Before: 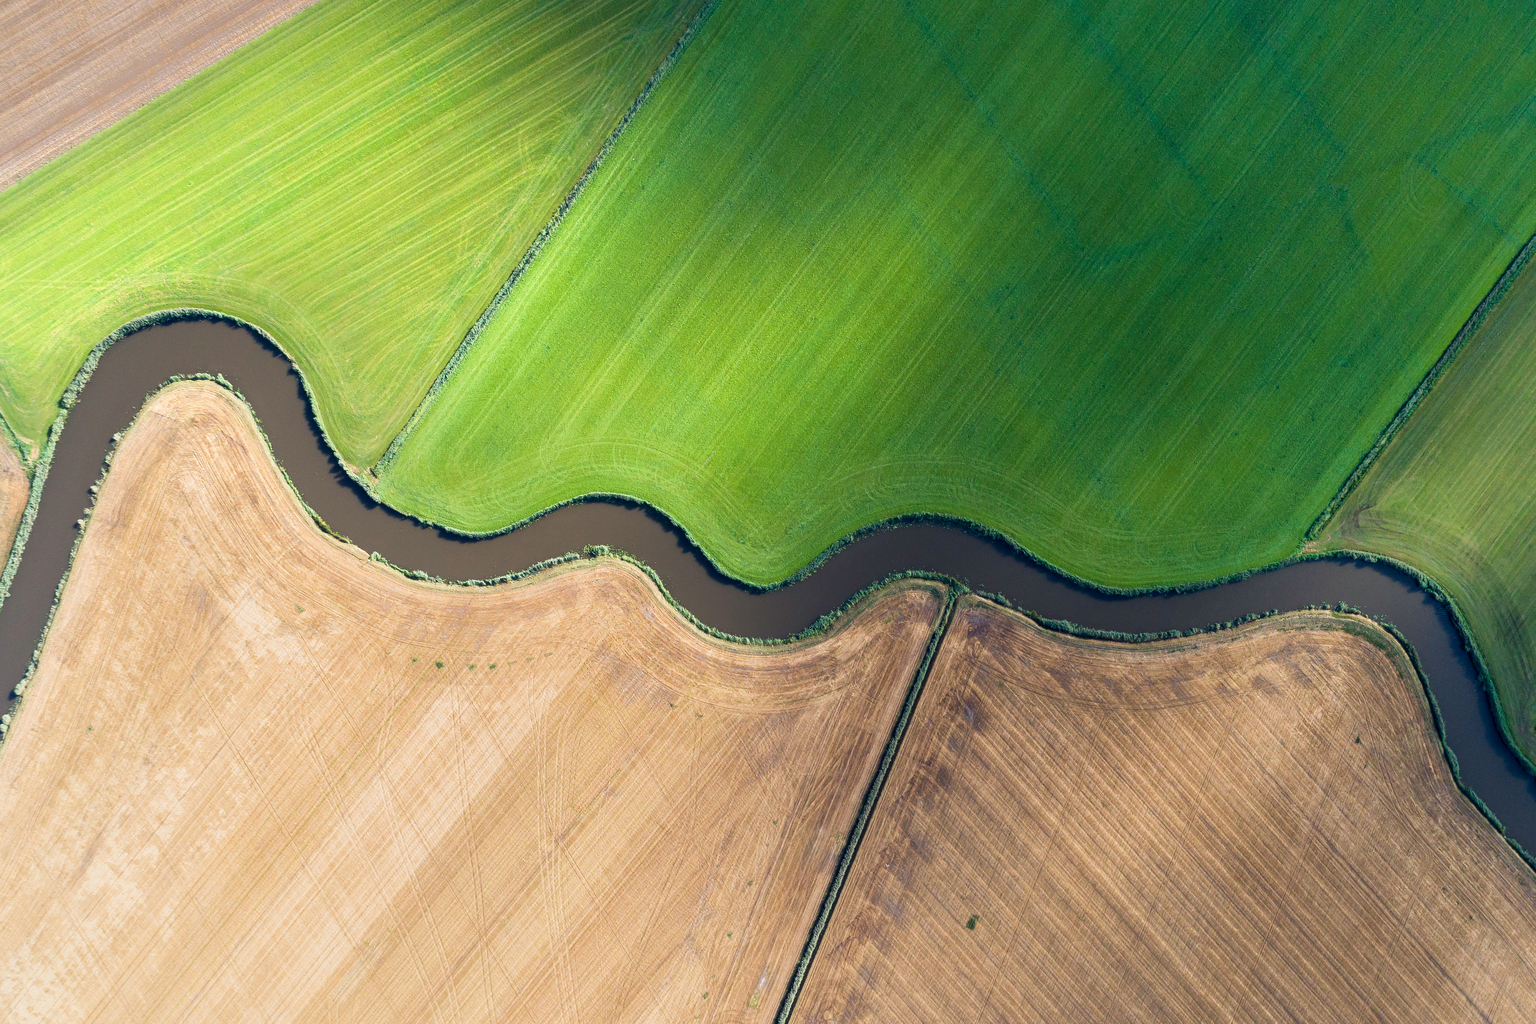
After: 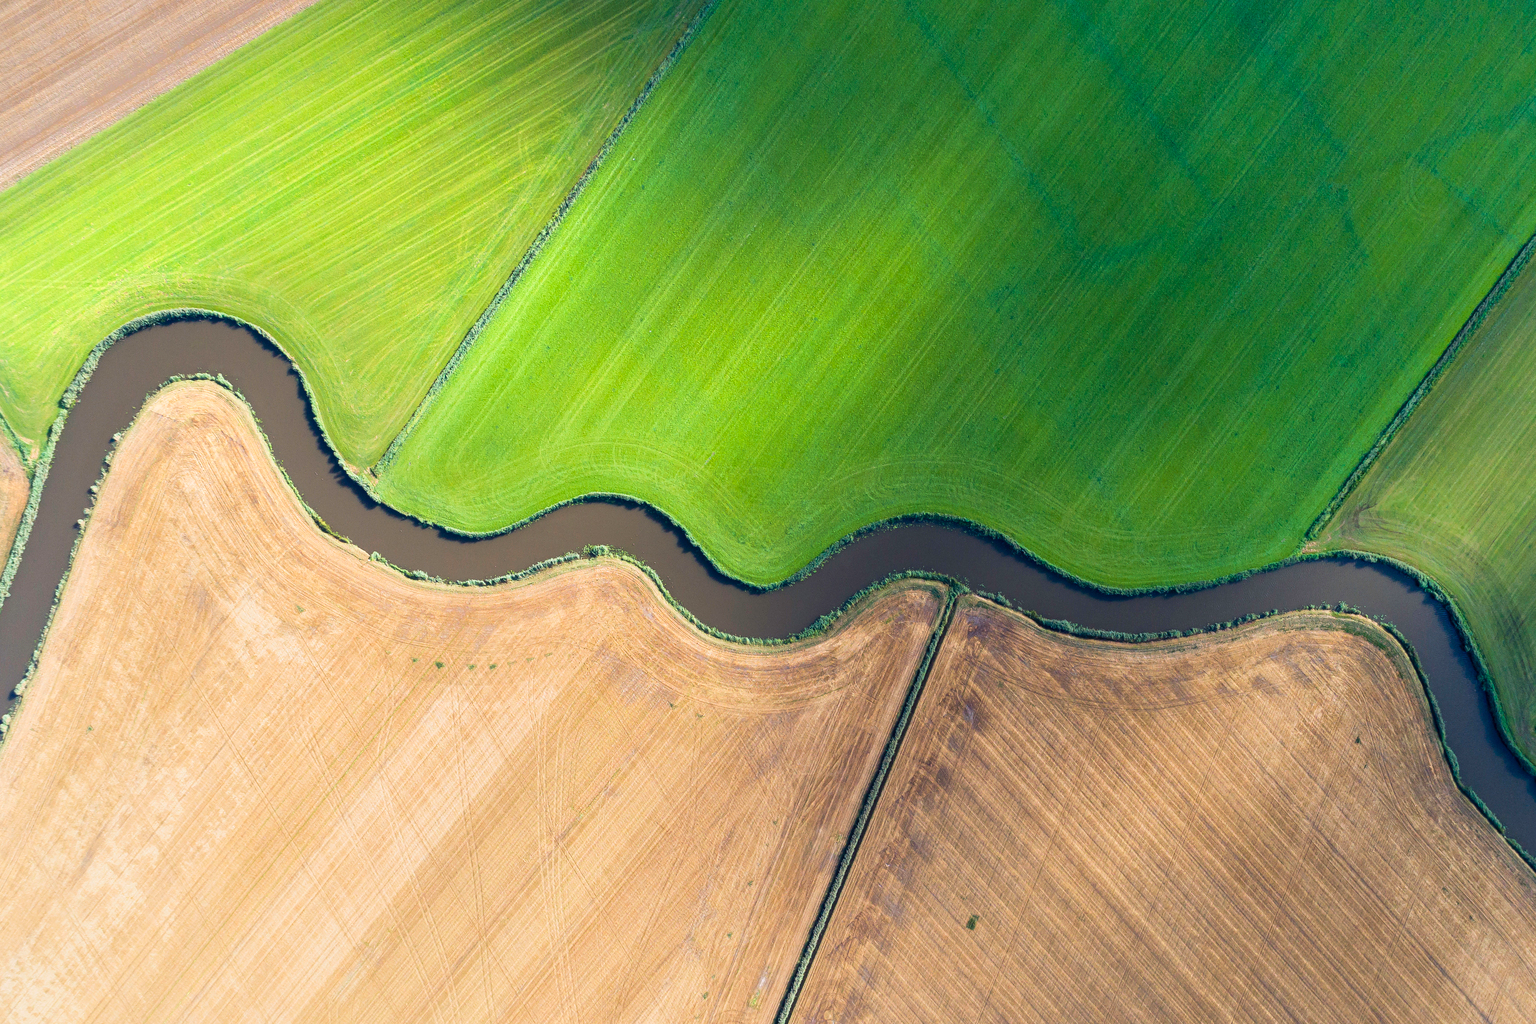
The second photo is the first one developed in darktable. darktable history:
contrast brightness saturation: contrast 0.073, brightness 0.076, saturation 0.184
